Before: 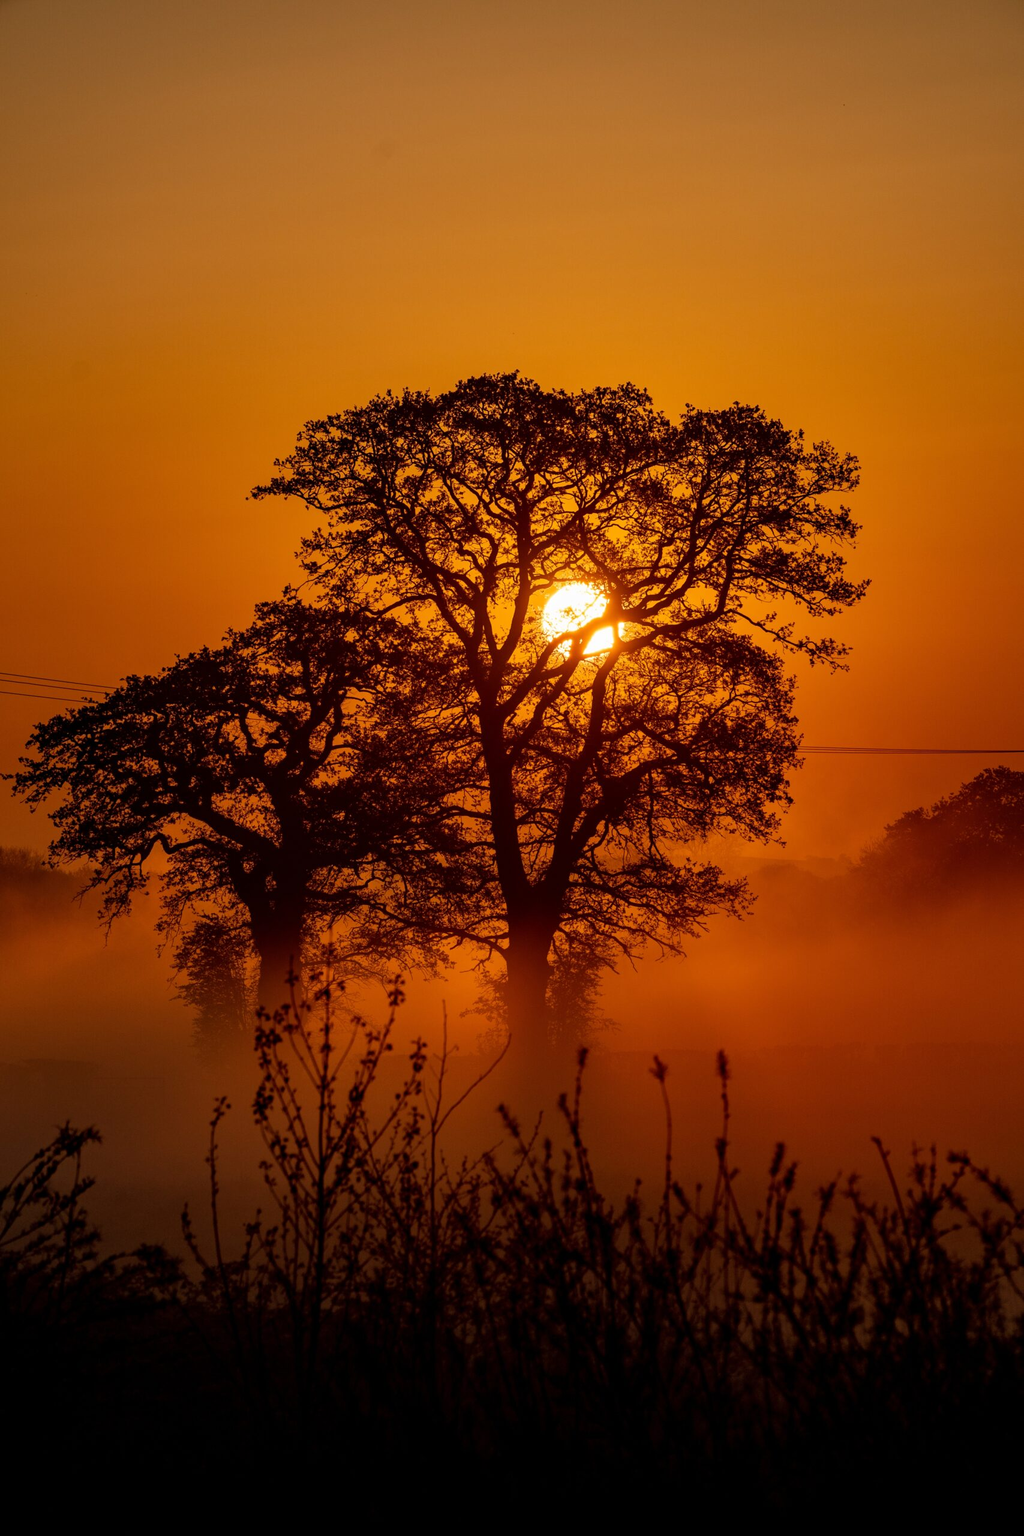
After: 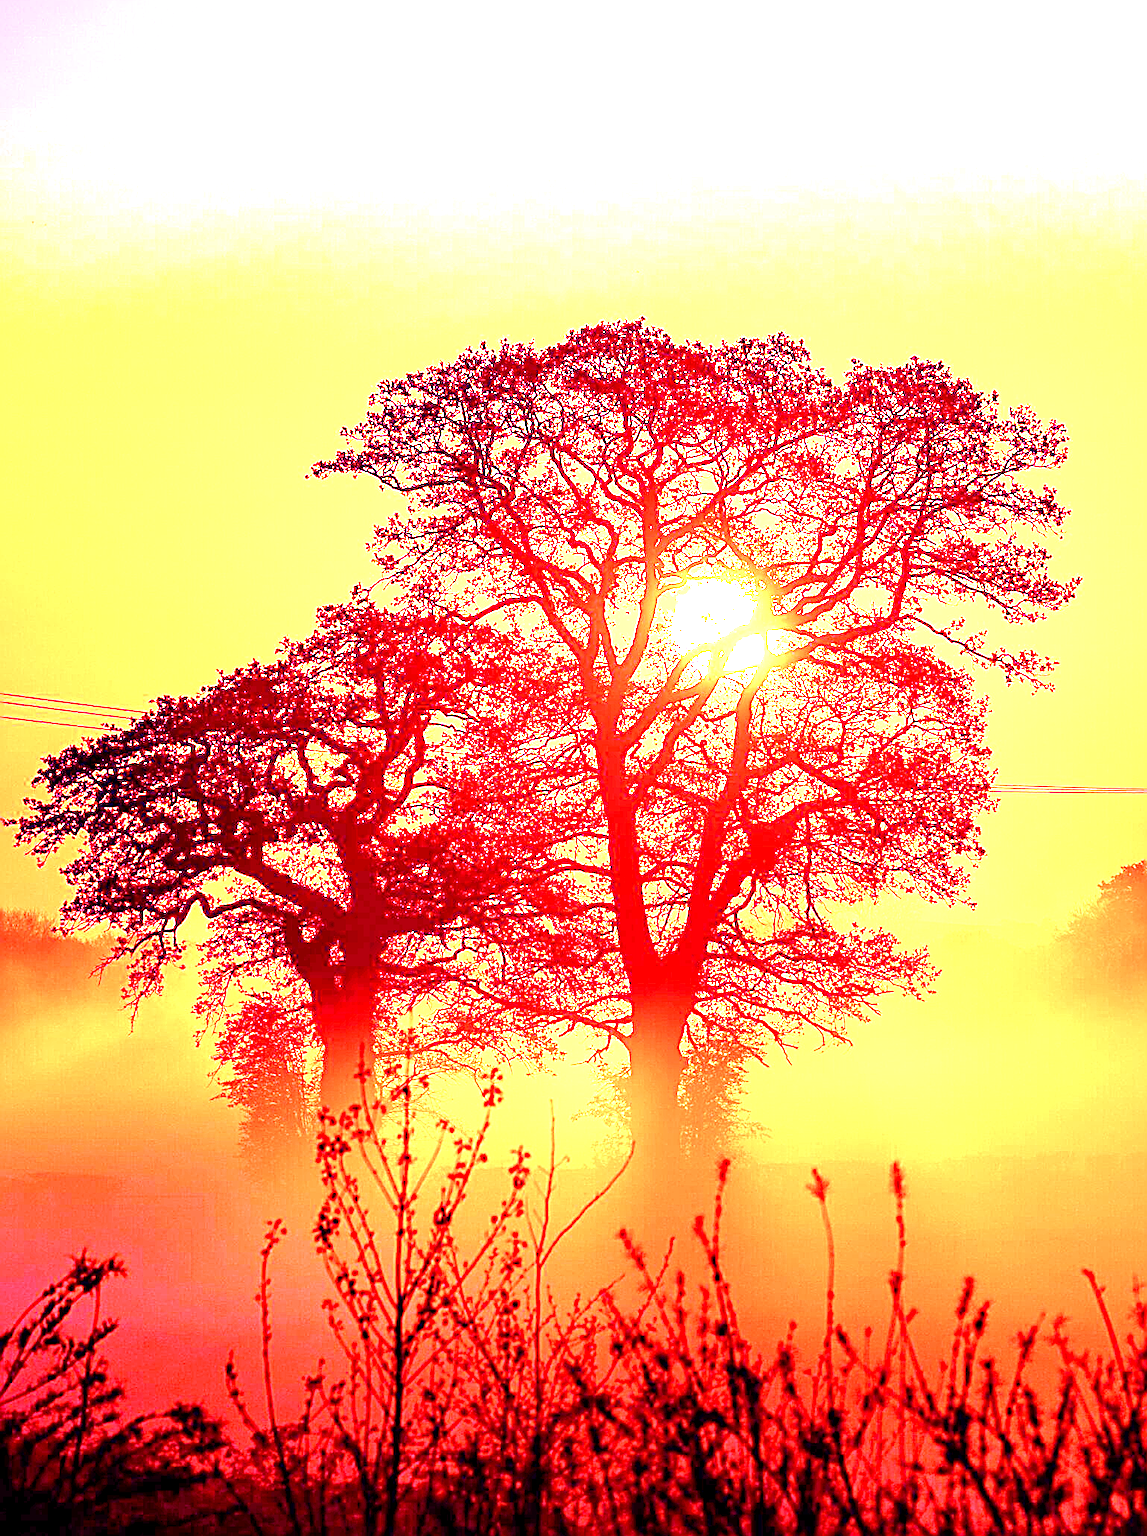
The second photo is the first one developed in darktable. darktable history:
sharpen: on, module defaults
white balance: red 8, blue 8
rgb levels: mode RGB, independent channels, levels [[0, 0.474, 1], [0, 0.5, 1], [0, 0.5, 1]]
crop: top 7.49%, right 9.717%, bottom 11.943%
